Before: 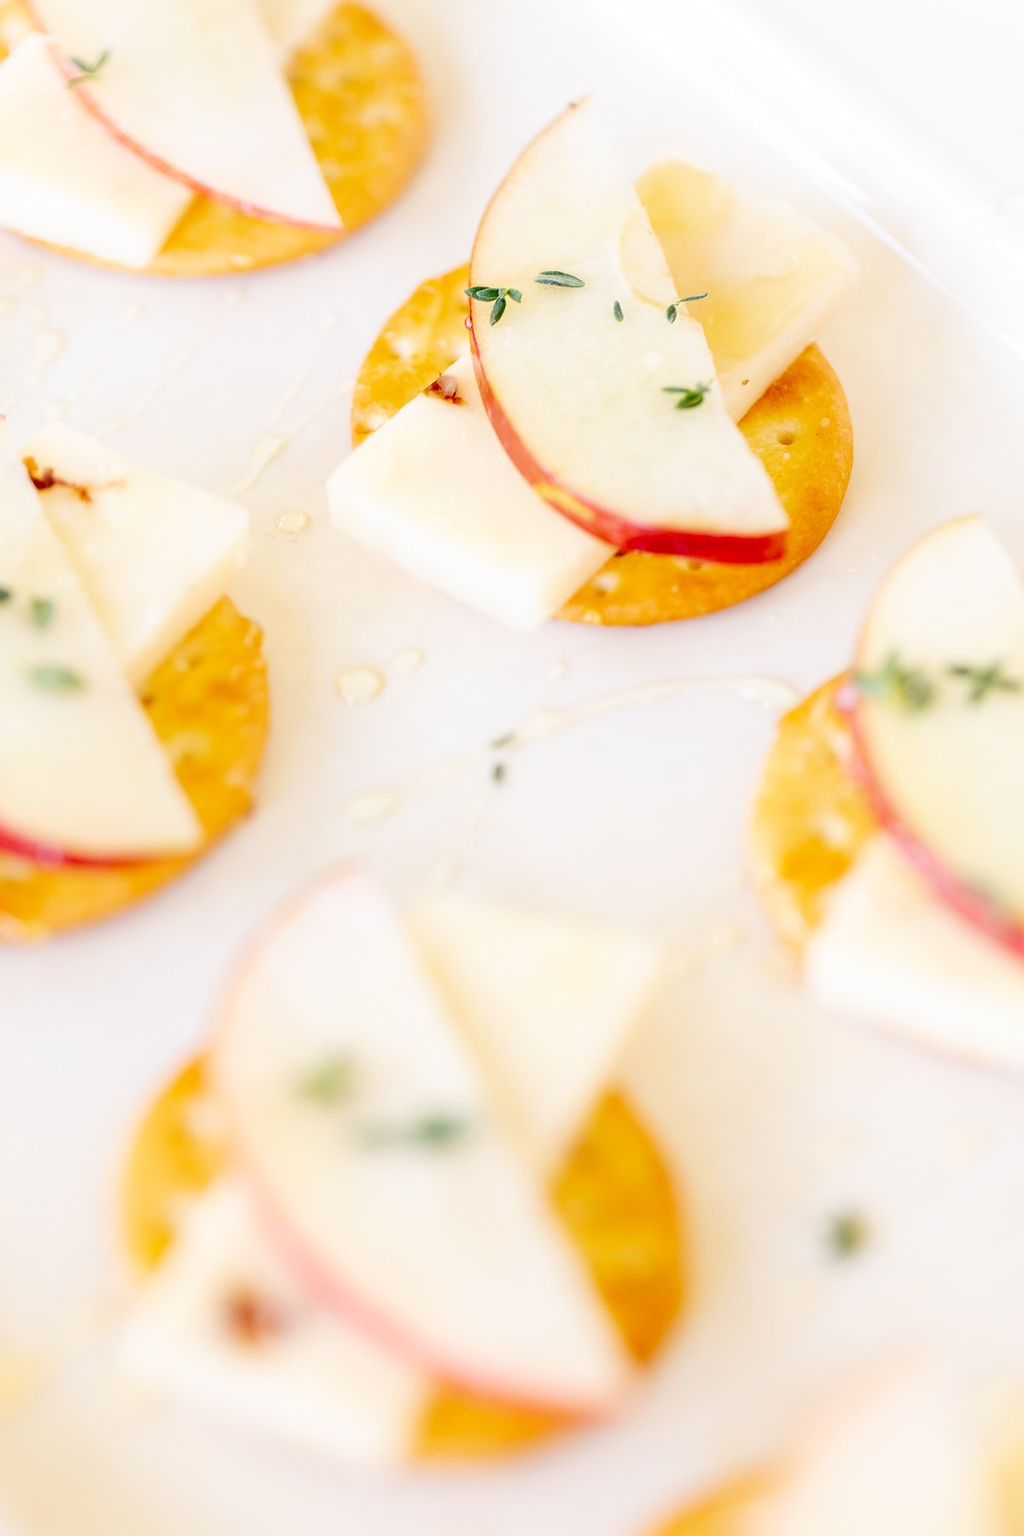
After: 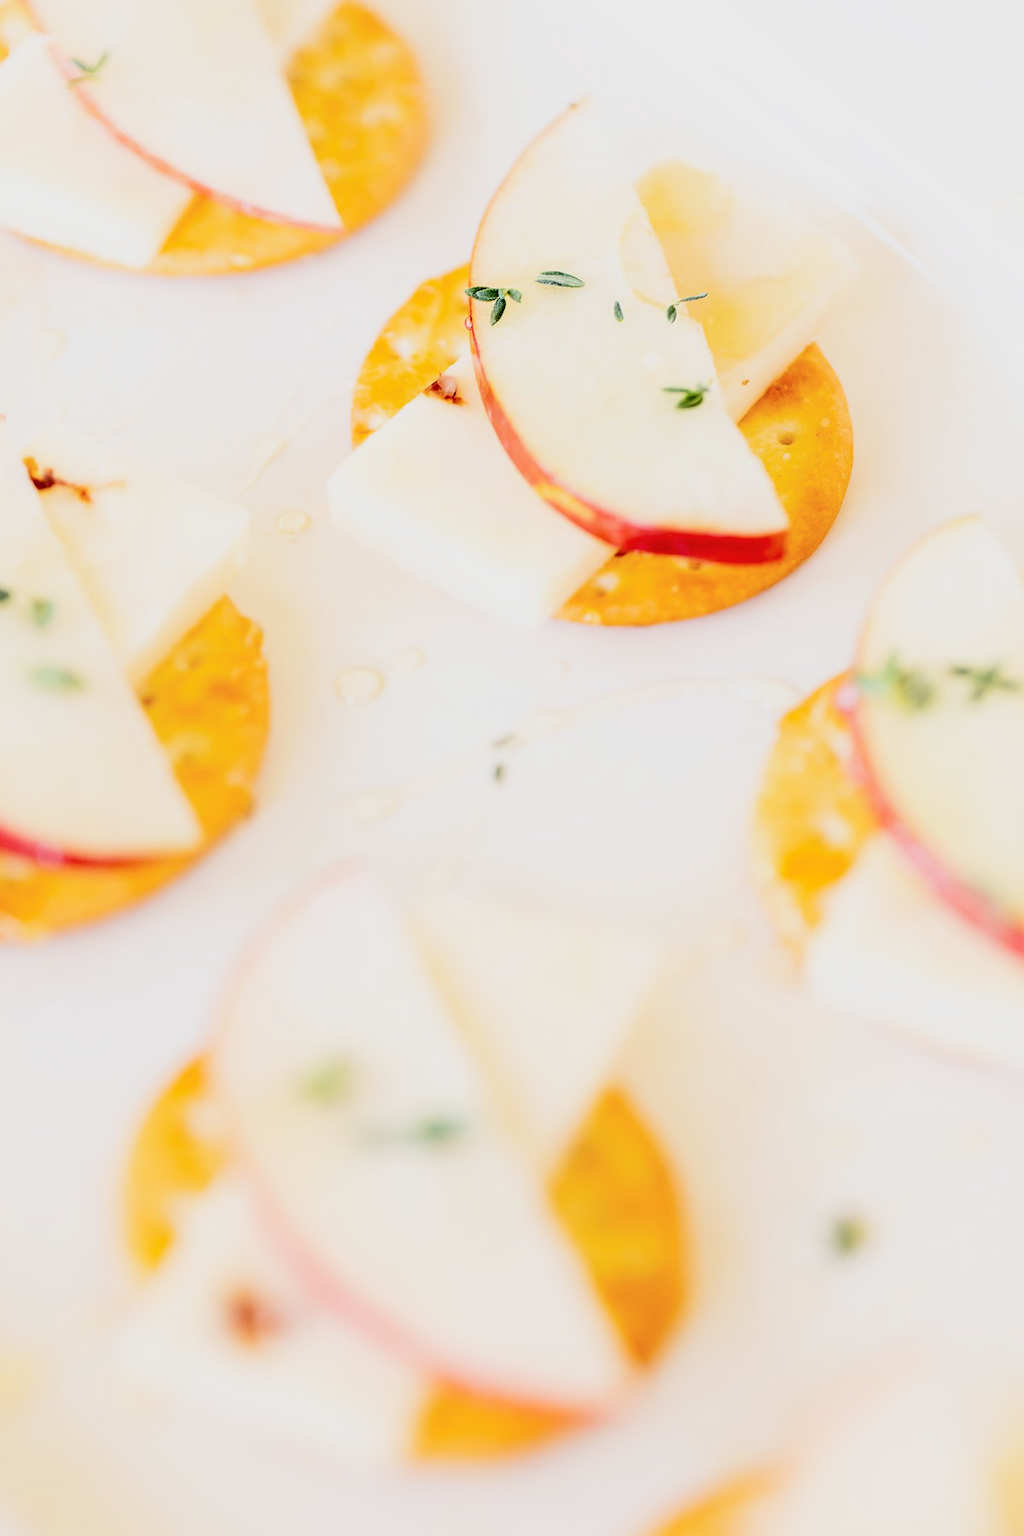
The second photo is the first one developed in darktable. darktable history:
filmic rgb: black relative exposure -5.13 EV, white relative exposure 3.99 EV, hardness 2.88, contrast 1.513
